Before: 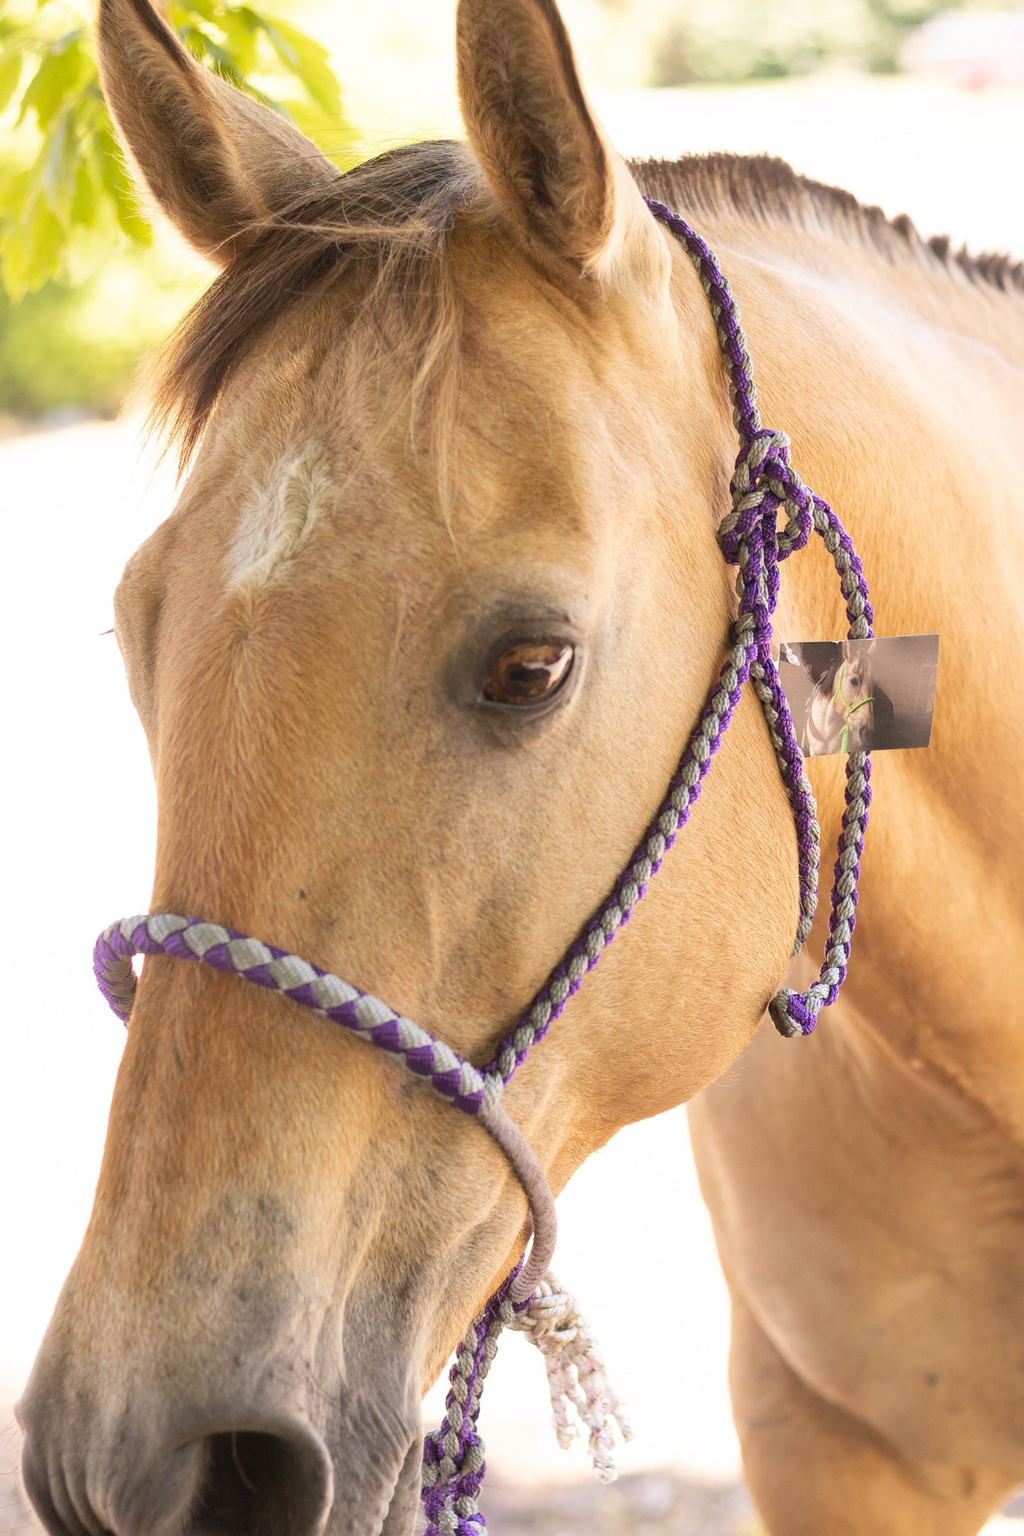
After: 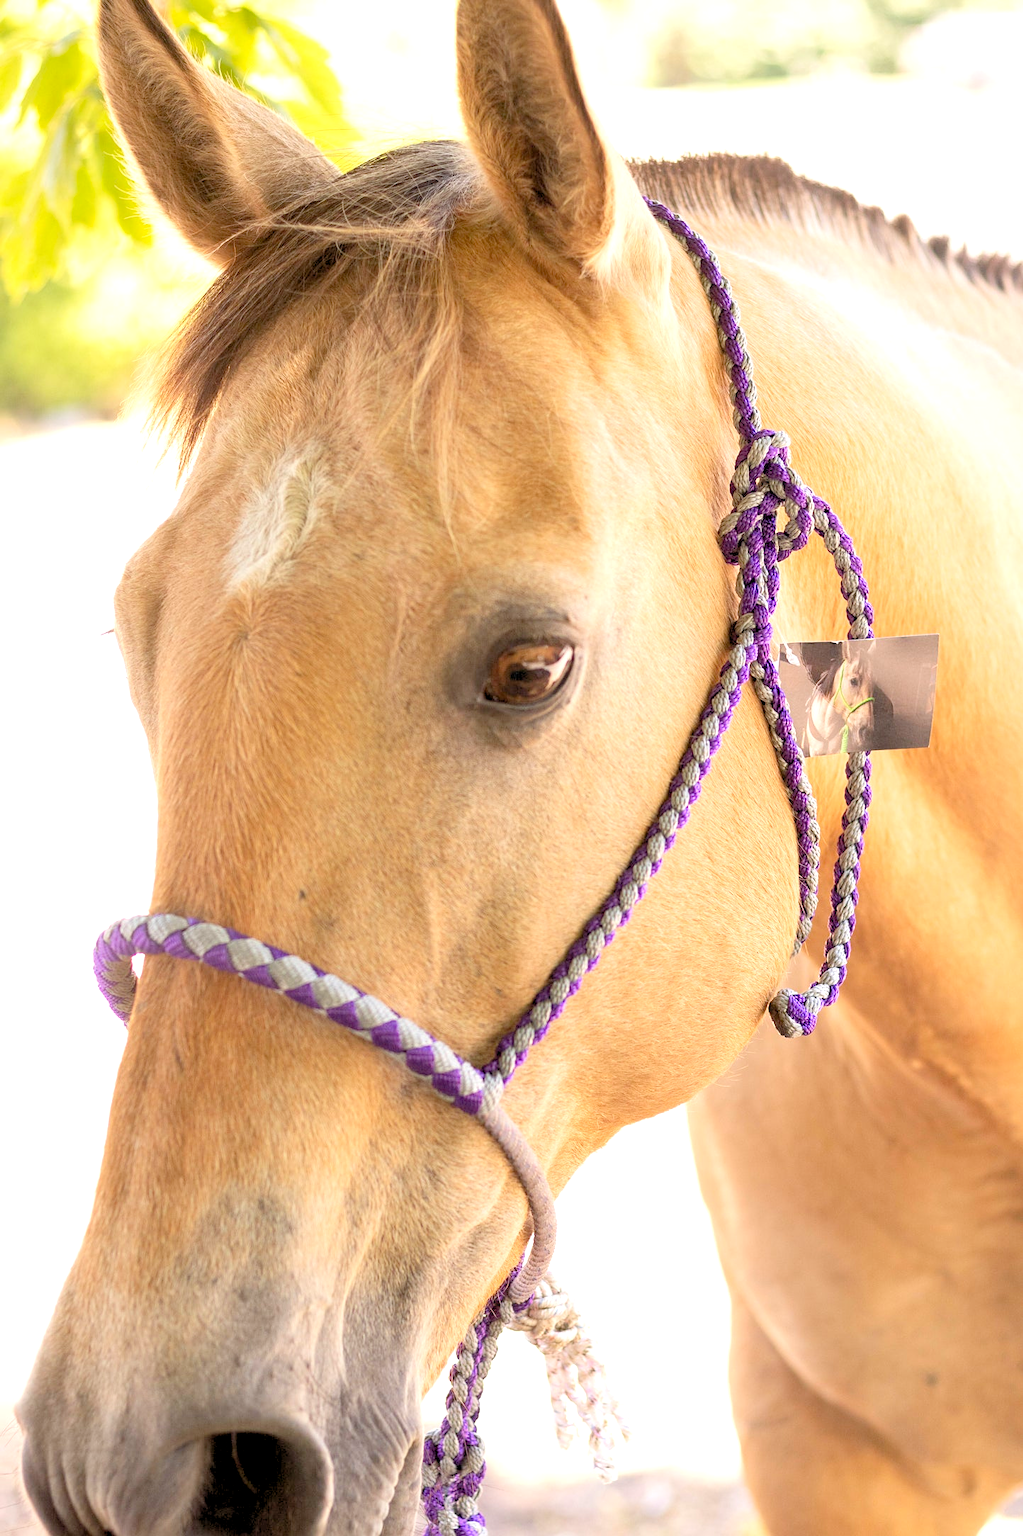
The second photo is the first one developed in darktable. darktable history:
sharpen: amount 0.214
exposure: black level correction 0.006, compensate highlight preservation false
levels: levels [0.044, 0.416, 0.908]
